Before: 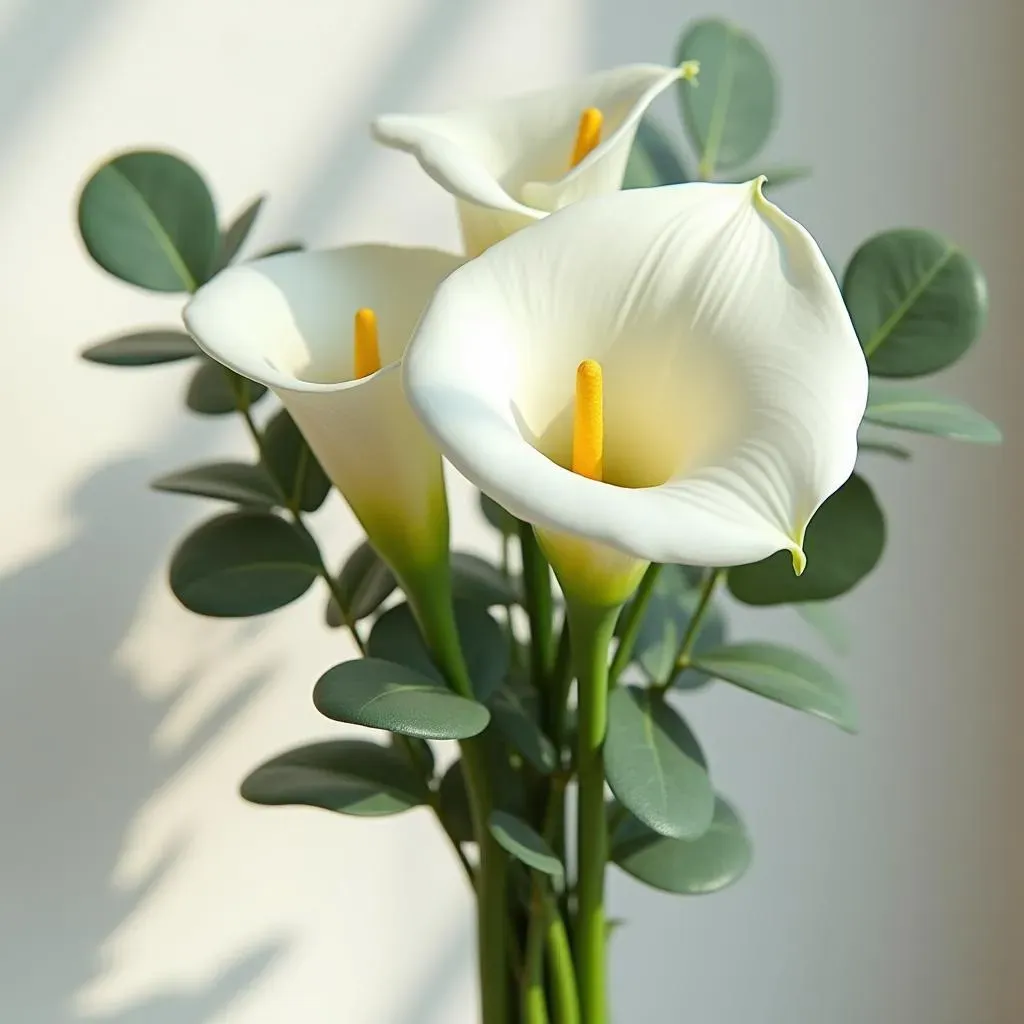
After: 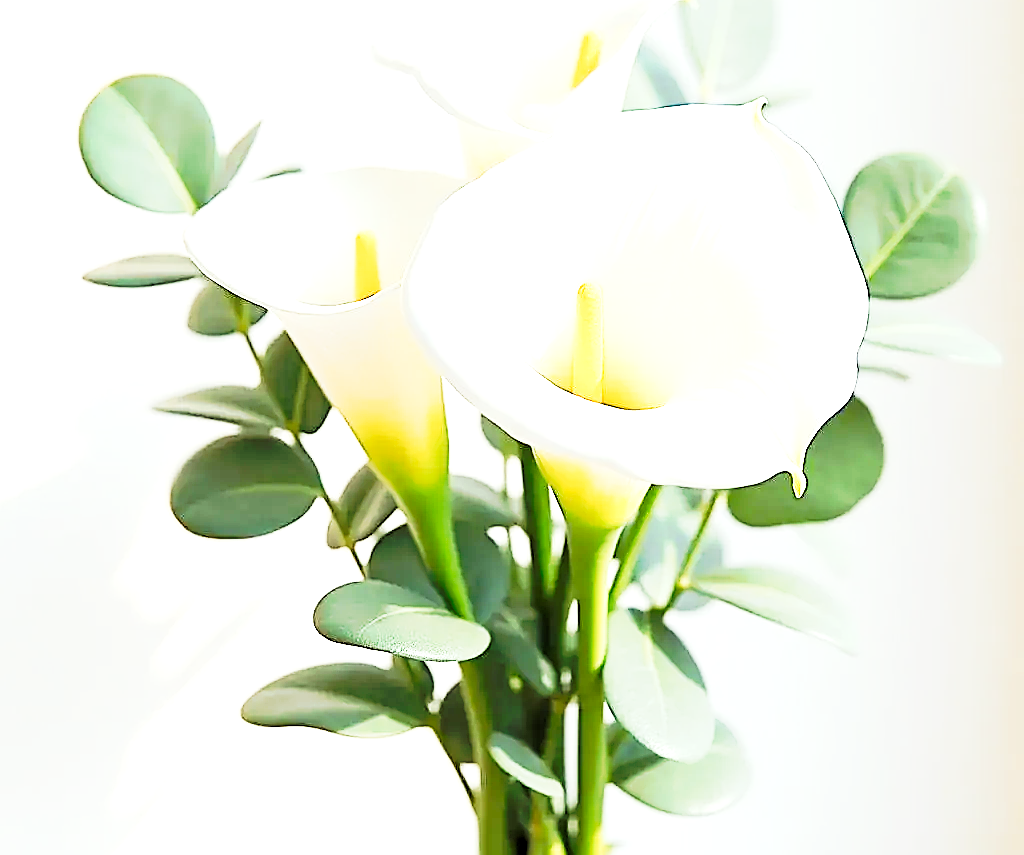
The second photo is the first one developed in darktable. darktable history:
rgb levels: levels [[0.01, 0.419, 0.839], [0, 0.5, 1], [0, 0.5, 1]]
exposure: black level correction 0, exposure 1 EV, compensate highlight preservation false
crop: top 7.625%, bottom 8.027%
sharpen: radius 1.4, amount 1.25, threshold 0.7
tone curve: curves: ch0 [(0, 0) (0.003, 0.003) (0.011, 0.013) (0.025, 0.029) (0.044, 0.052) (0.069, 0.081) (0.1, 0.116) (0.136, 0.158) (0.177, 0.207) (0.224, 0.268) (0.277, 0.373) (0.335, 0.465) (0.399, 0.565) (0.468, 0.674) (0.543, 0.79) (0.623, 0.853) (0.709, 0.918) (0.801, 0.956) (0.898, 0.977) (1, 1)], preserve colors none
